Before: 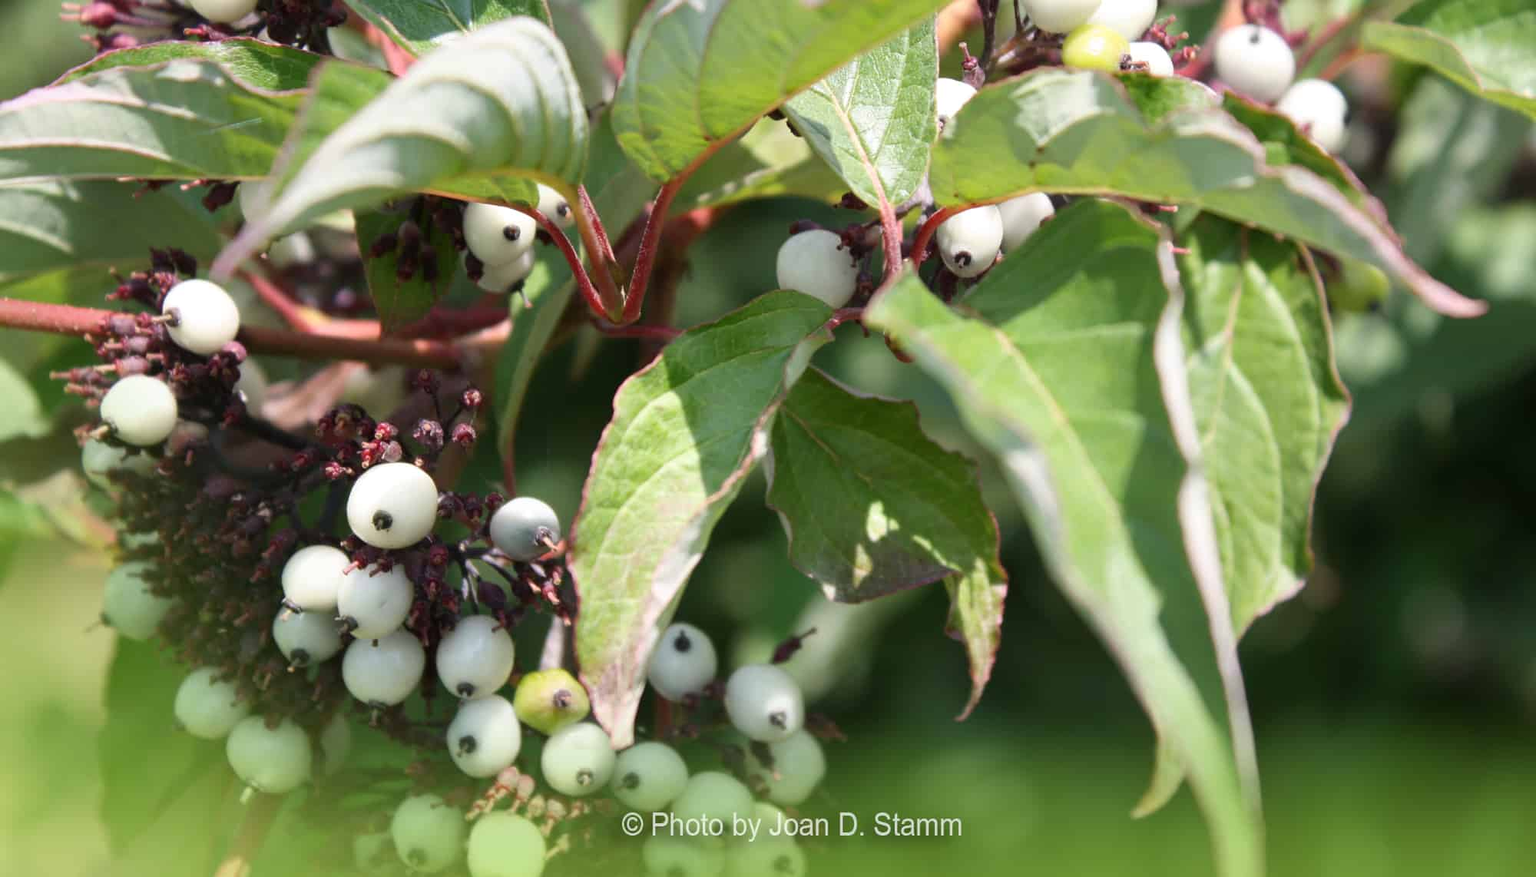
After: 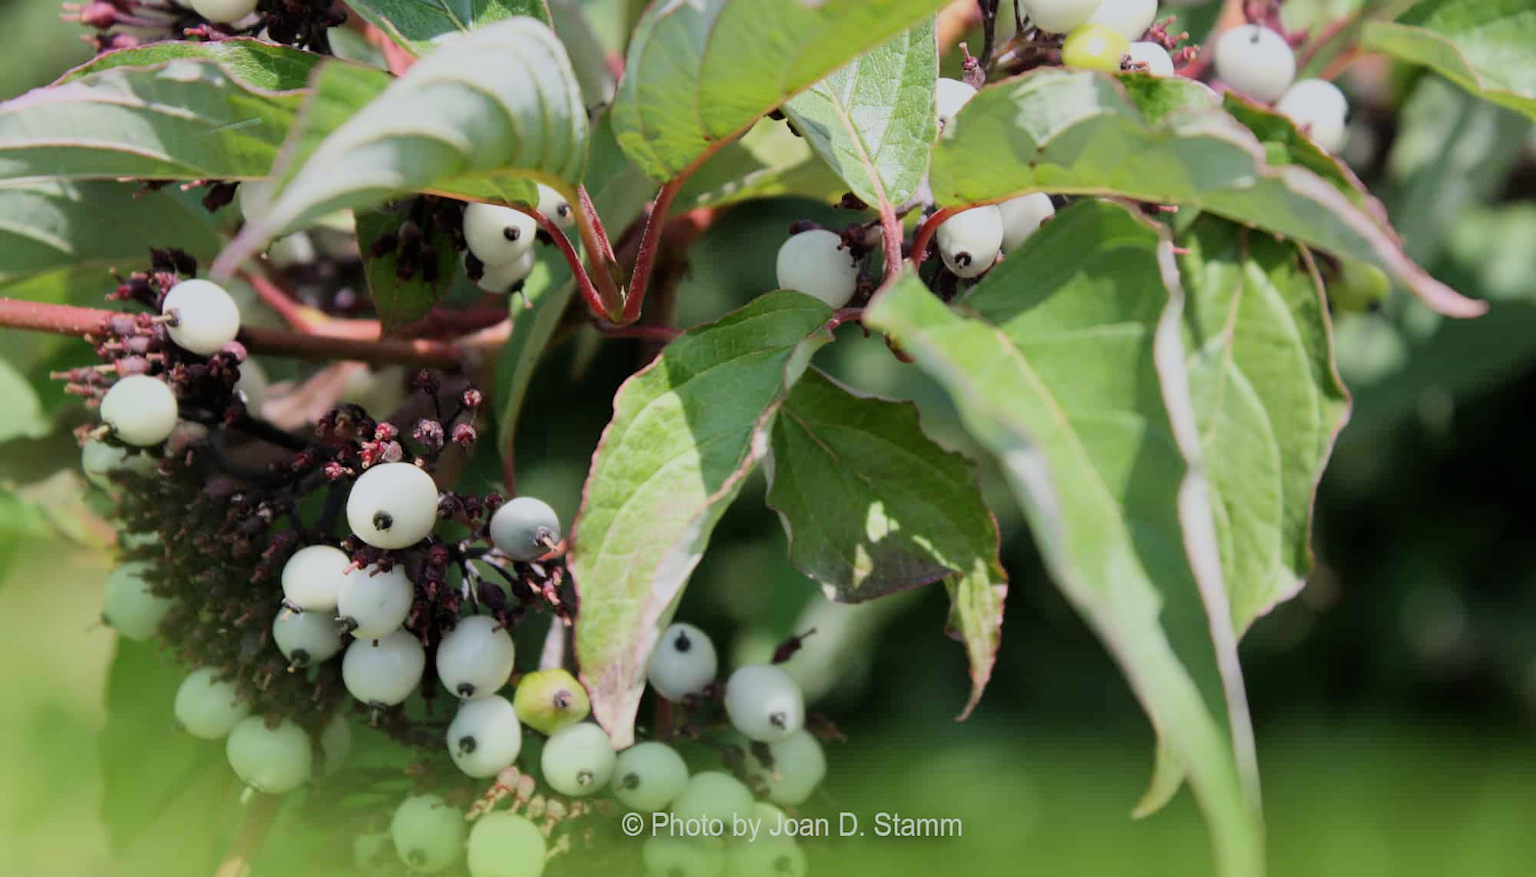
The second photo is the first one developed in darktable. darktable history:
filmic rgb: black relative exposure -7.65 EV, white relative exposure 4.56 EV, hardness 3.61, color science v6 (2022)
white balance: red 0.982, blue 1.018
